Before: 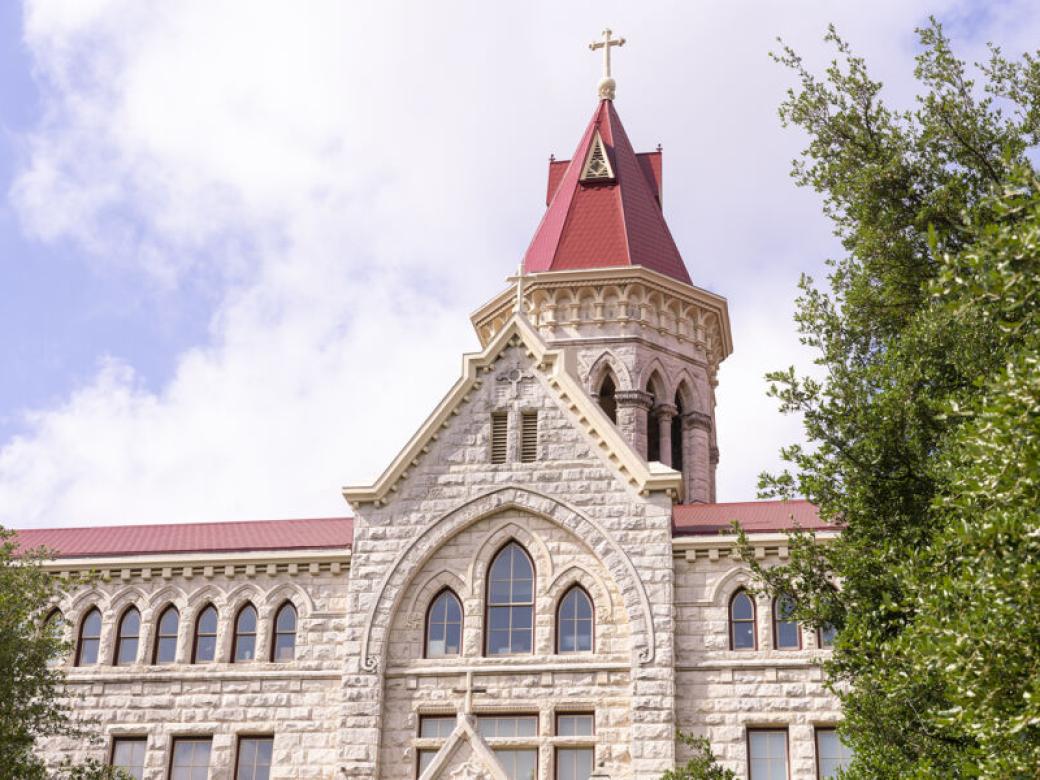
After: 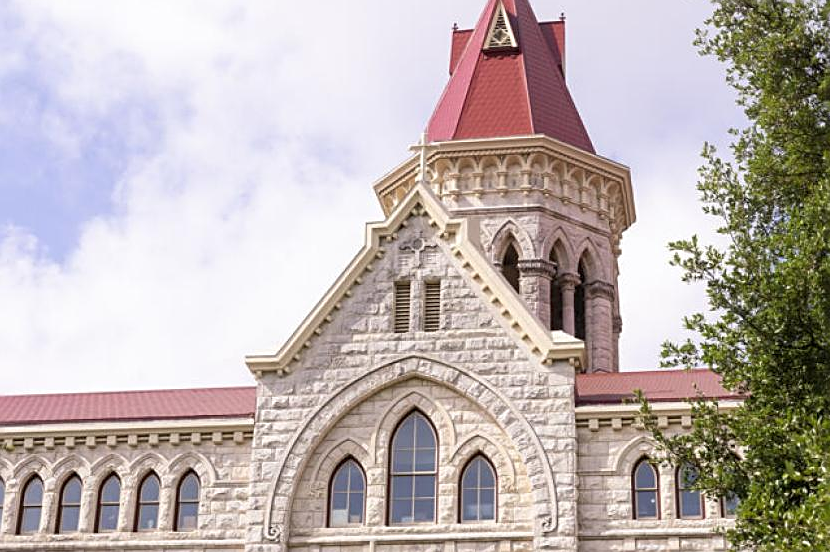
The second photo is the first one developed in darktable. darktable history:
sharpen: on, module defaults
crop: left 9.406%, top 16.893%, right 10.753%, bottom 12.308%
